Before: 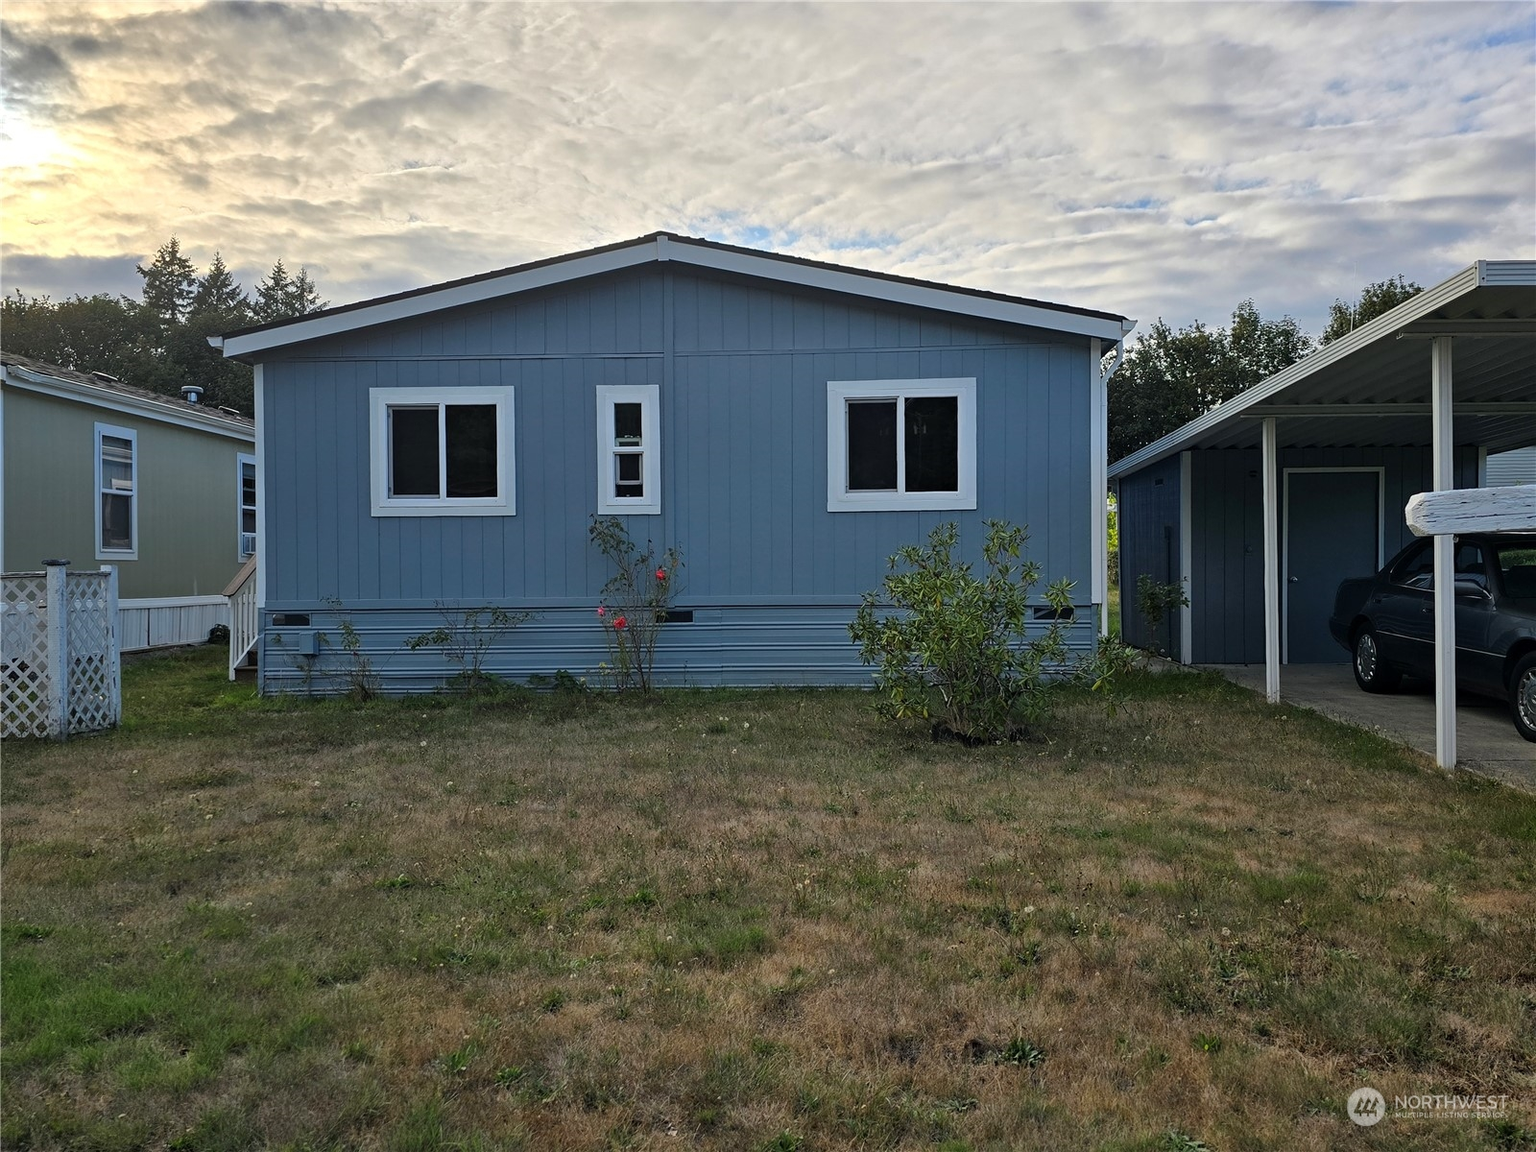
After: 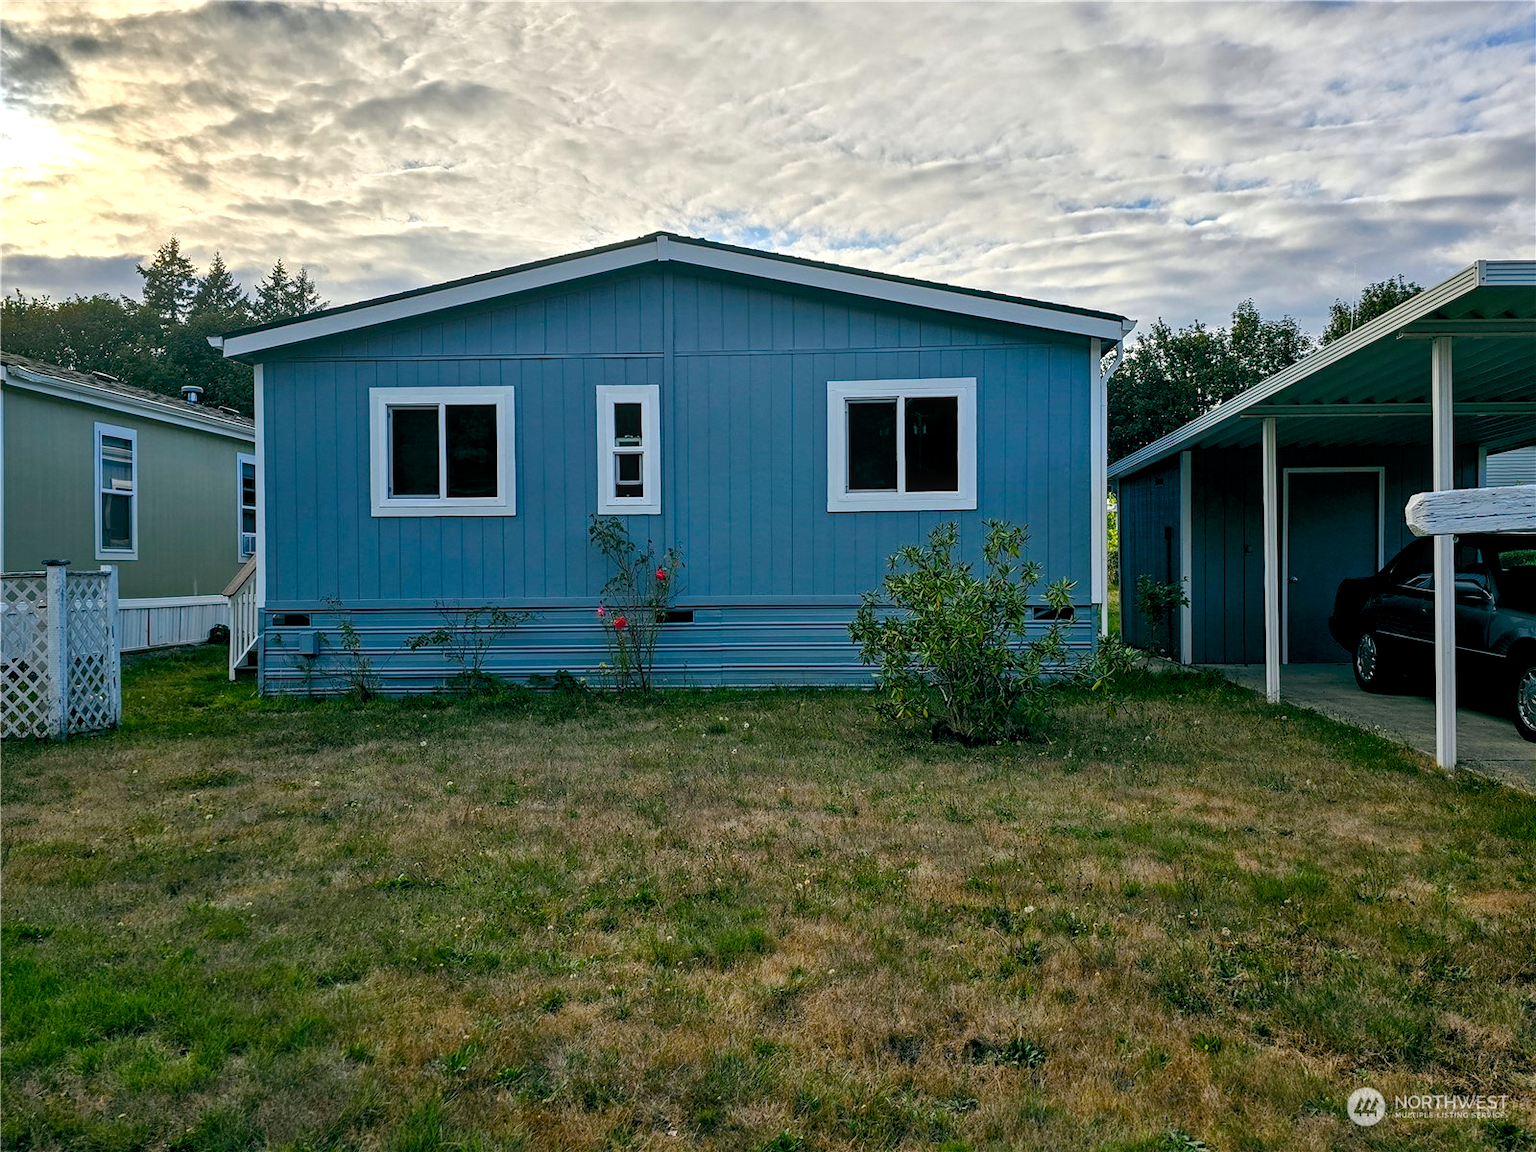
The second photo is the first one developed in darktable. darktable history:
local contrast: detail 130%
color balance rgb: highlights gain › luminance 14.712%, global offset › luminance -0.336%, global offset › chroma 0.114%, global offset › hue 164.16°, perceptual saturation grading › global saturation 43.699%, perceptual saturation grading › highlights -50.056%, perceptual saturation grading › shadows 30.86%
